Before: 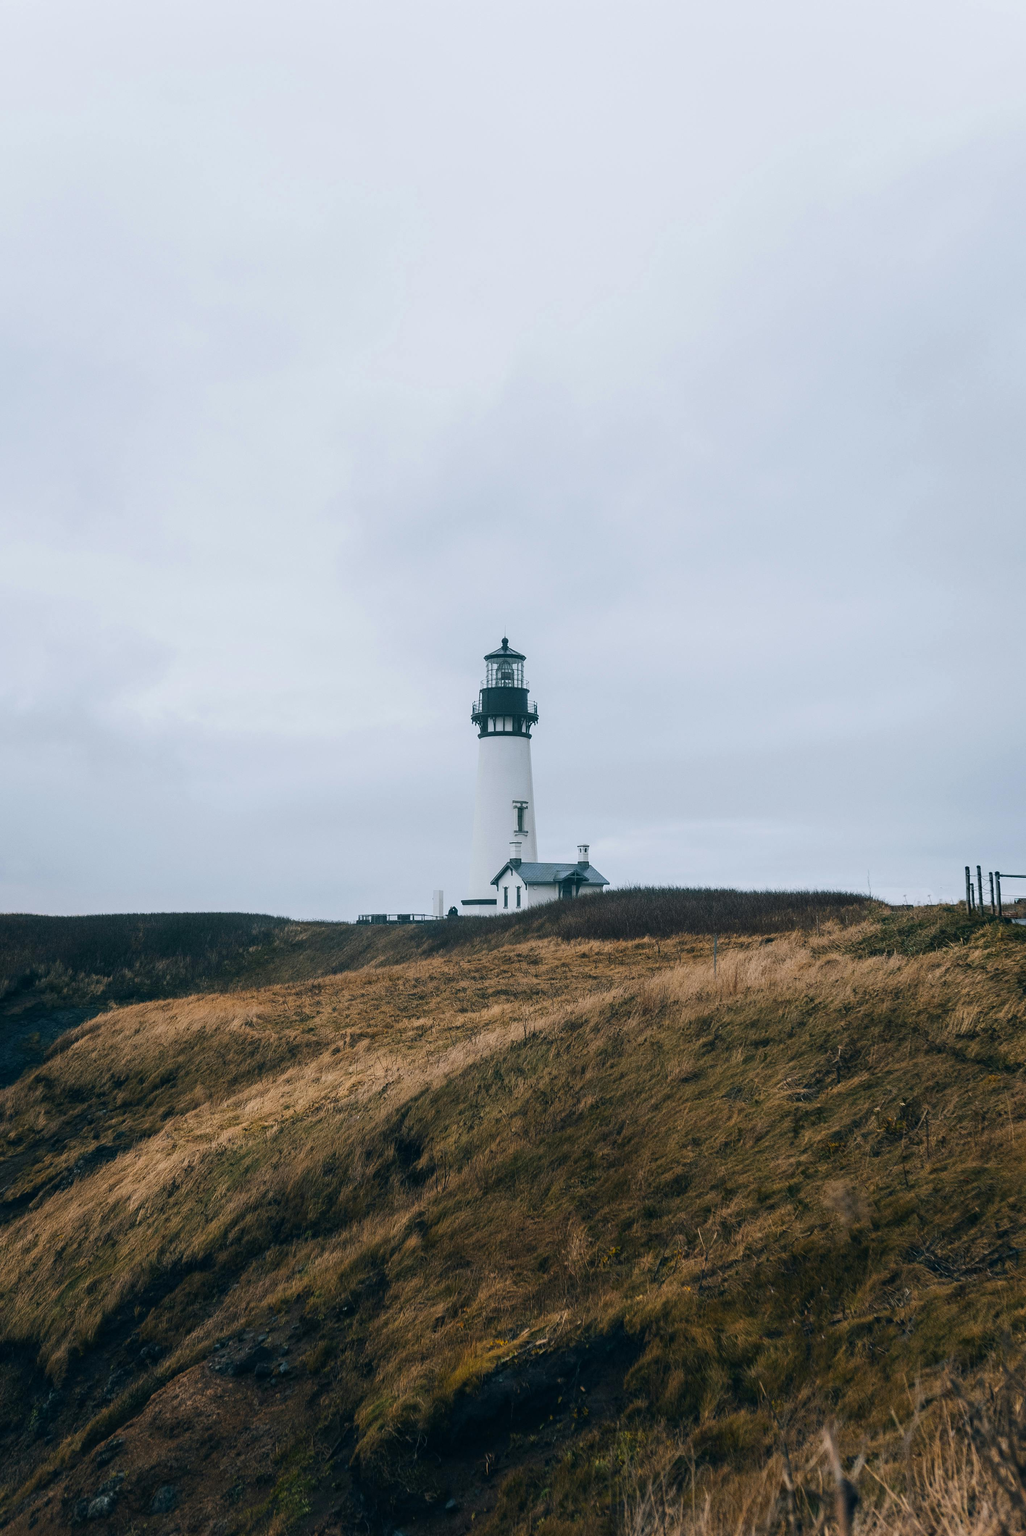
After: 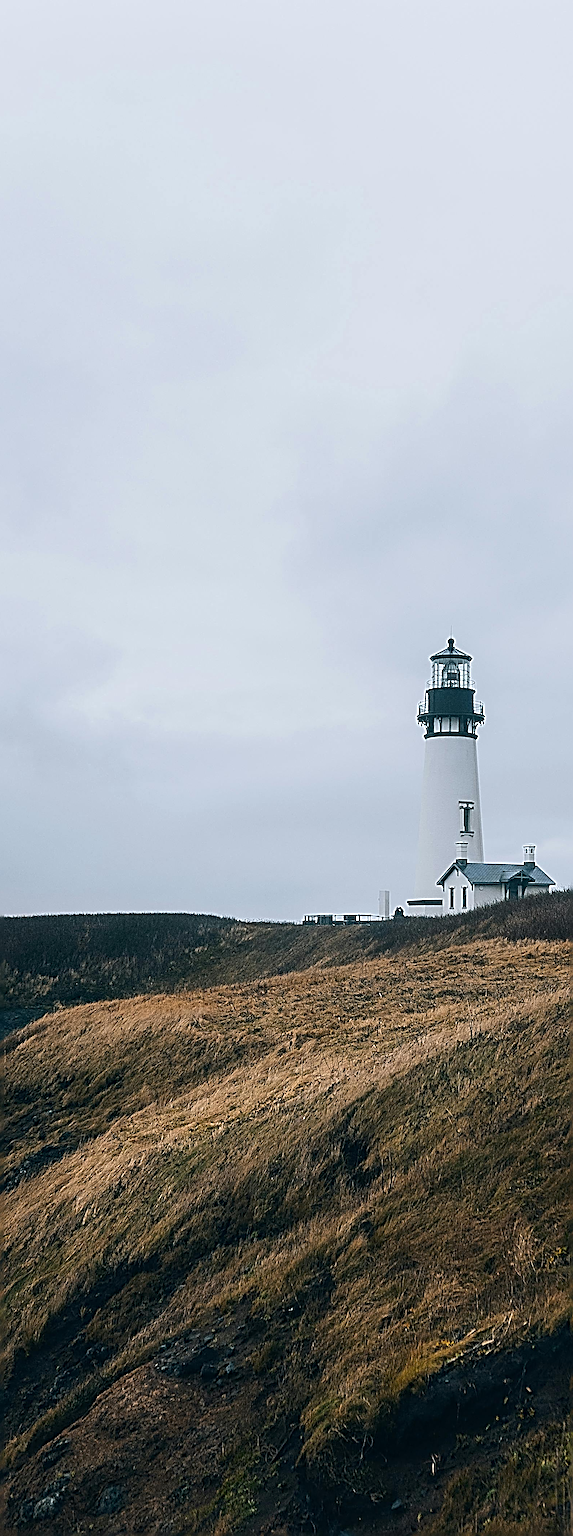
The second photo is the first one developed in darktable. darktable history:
sharpen: radius 4.049, amount 1.991
crop: left 5.323%, right 38.74%
